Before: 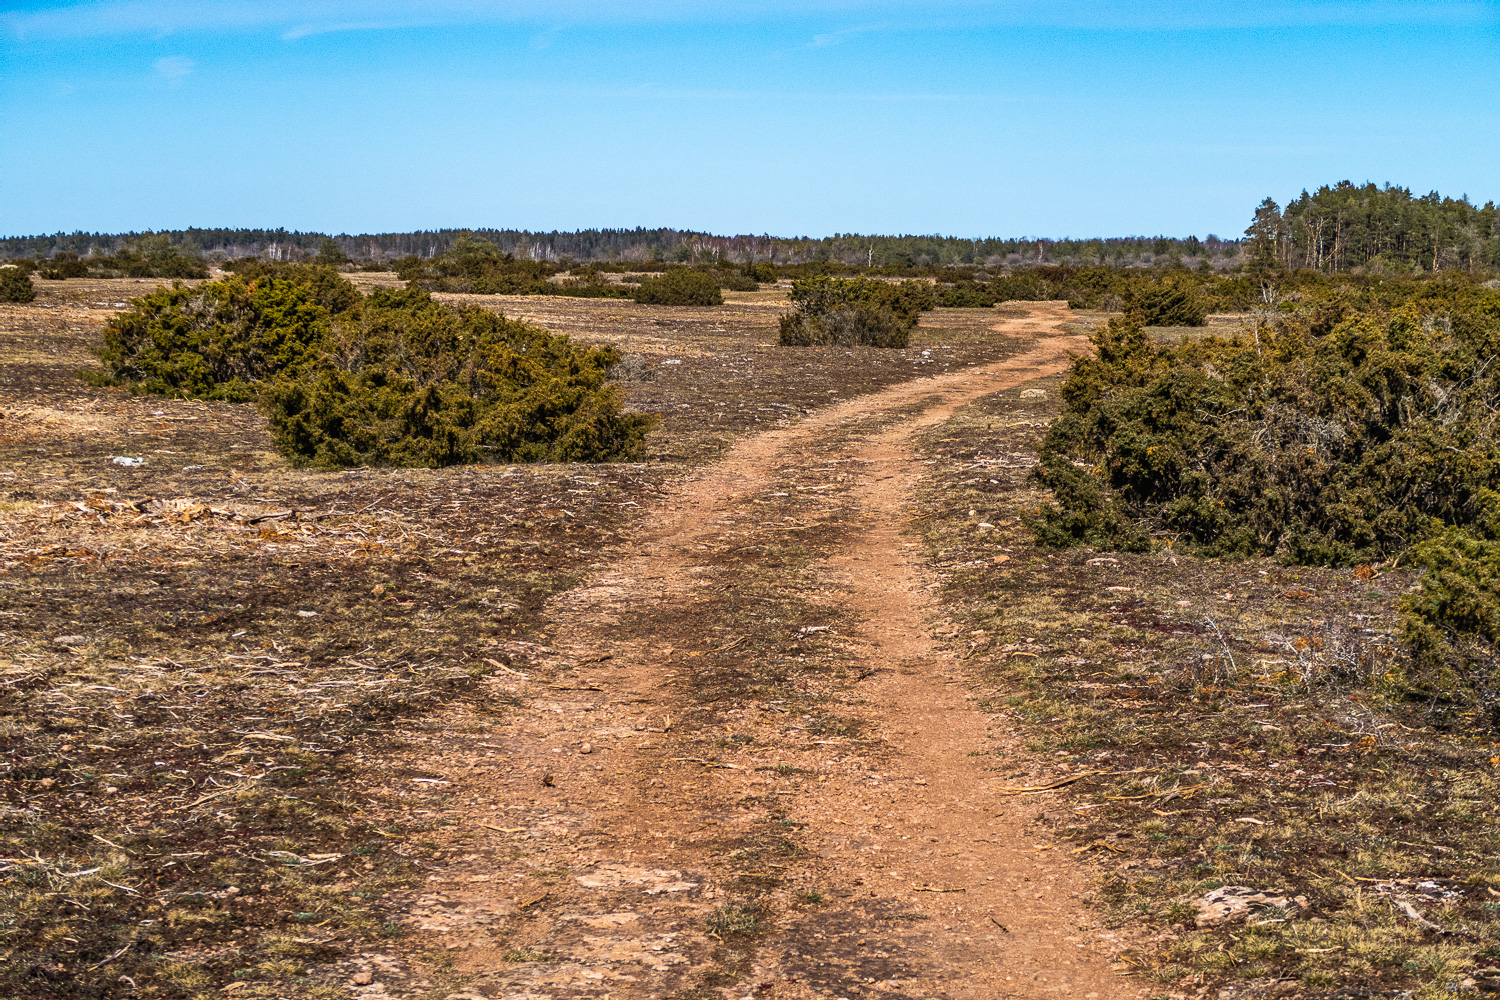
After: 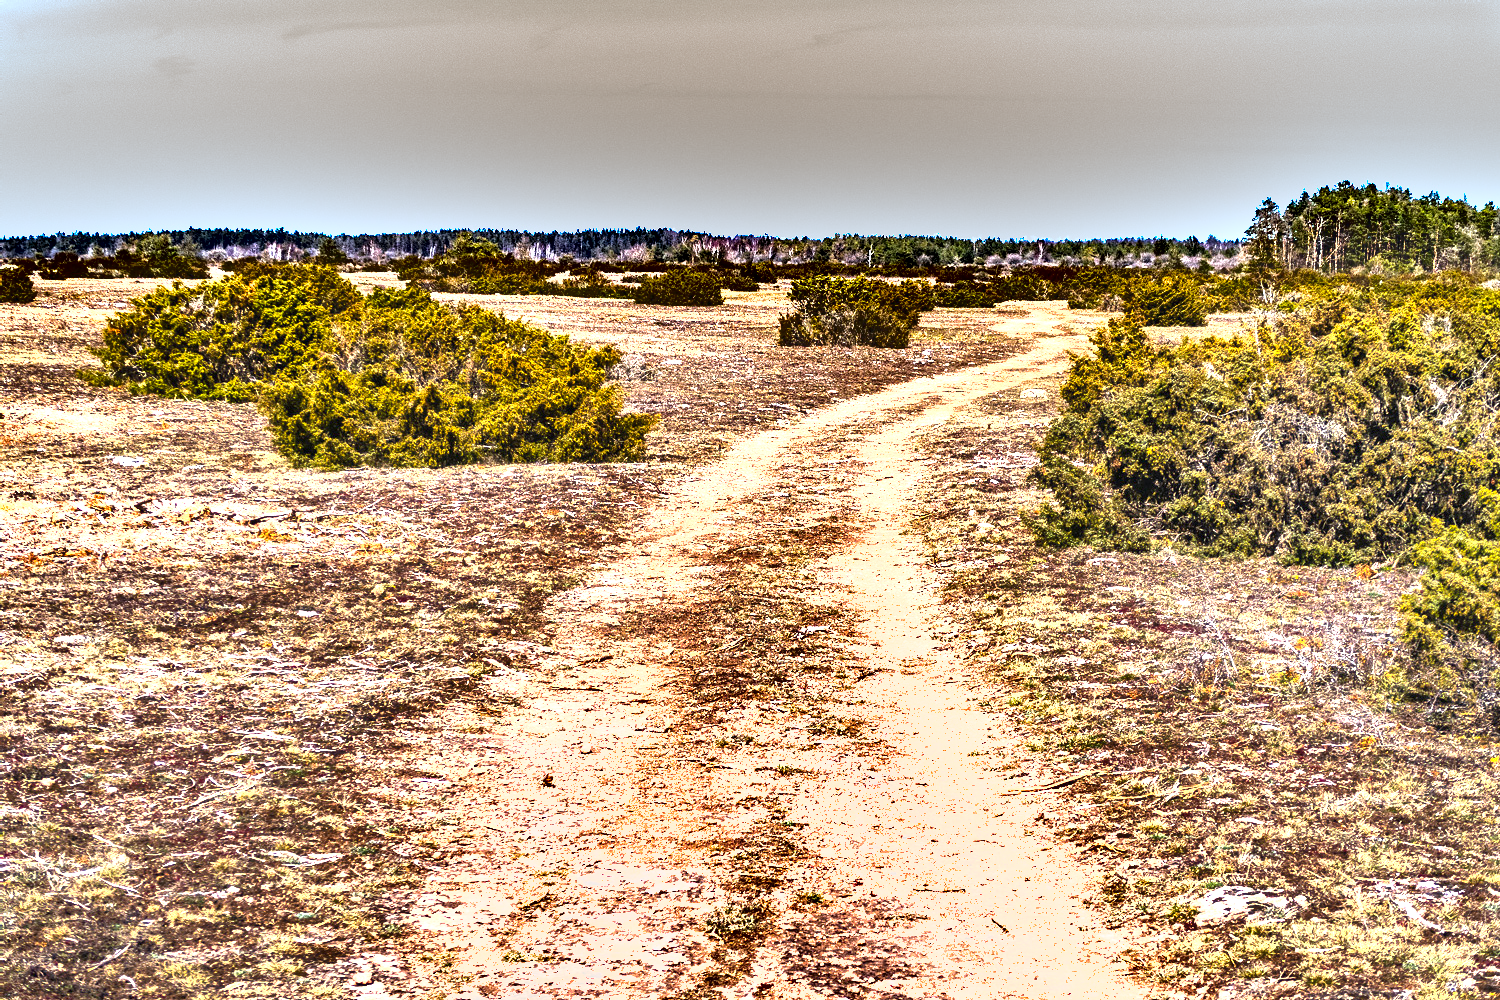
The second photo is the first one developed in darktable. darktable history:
exposure: black level correction 0, exposure 1.45 EV, compensate exposure bias true, compensate highlight preservation false
shadows and highlights: soften with gaussian
color balance: output saturation 110%
color calibration: illuminant as shot in camera, x 0.358, y 0.373, temperature 4628.91 K
